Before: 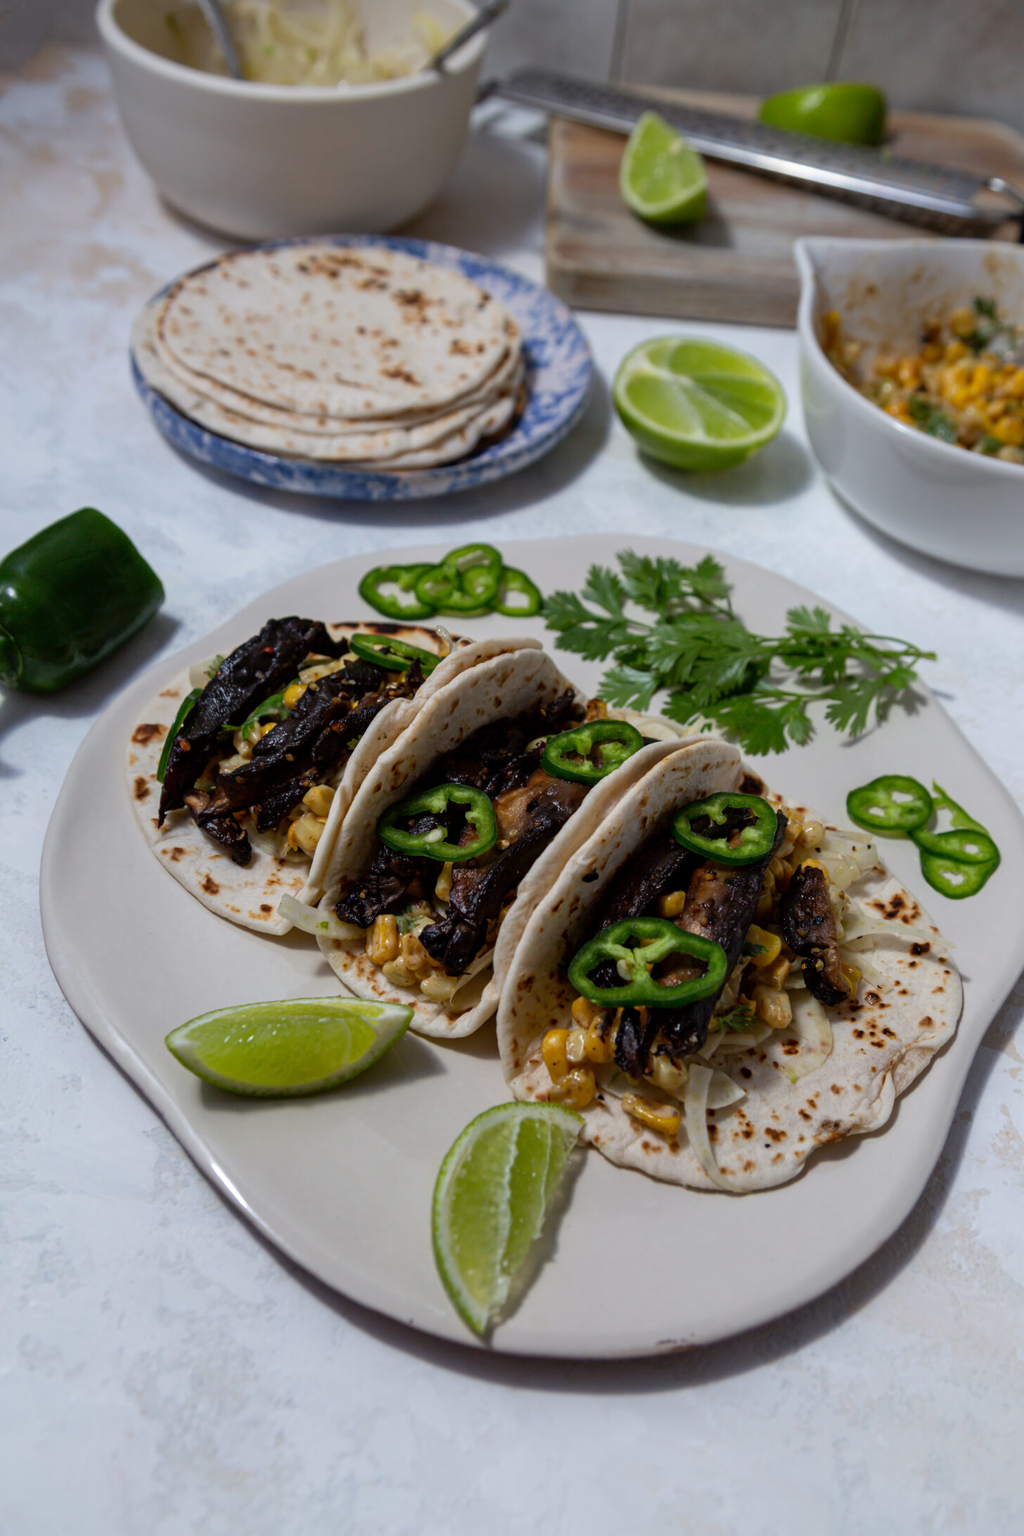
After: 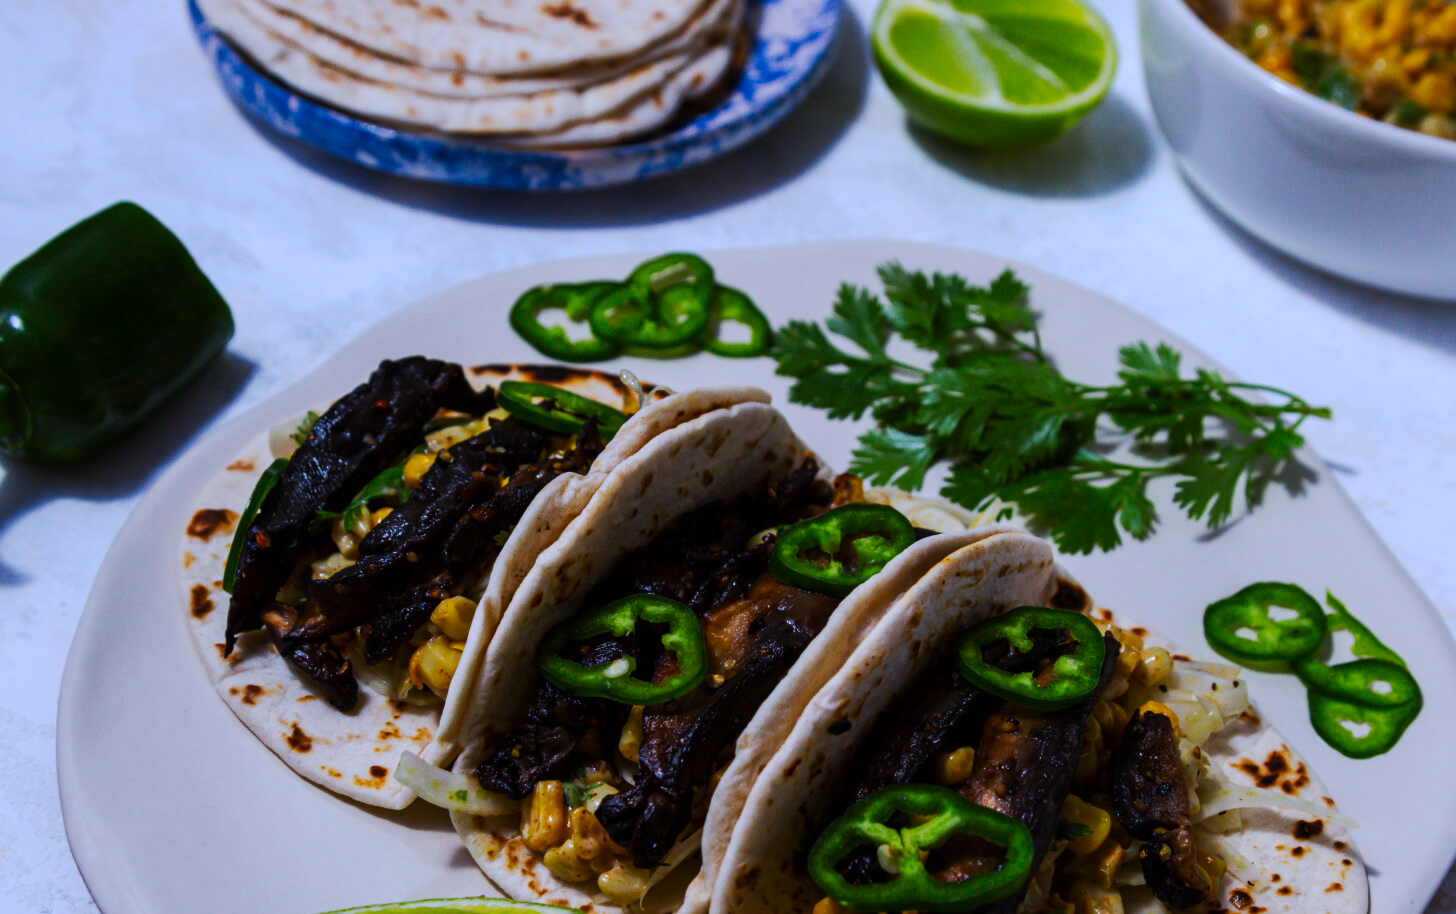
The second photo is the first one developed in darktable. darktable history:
tone curve: curves: ch0 [(0, 0) (0.003, 0.003) (0.011, 0.009) (0.025, 0.018) (0.044, 0.028) (0.069, 0.038) (0.1, 0.049) (0.136, 0.062) (0.177, 0.089) (0.224, 0.123) (0.277, 0.165) (0.335, 0.223) (0.399, 0.293) (0.468, 0.385) (0.543, 0.497) (0.623, 0.613) (0.709, 0.716) (0.801, 0.802) (0.898, 0.887) (1, 1)], preserve colors none
white balance: red 0.967, blue 1.119, emerald 0.756
color balance rgb: perceptual saturation grading › global saturation 20%, global vibrance 20%
crop and rotate: top 23.84%, bottom 34.294%
